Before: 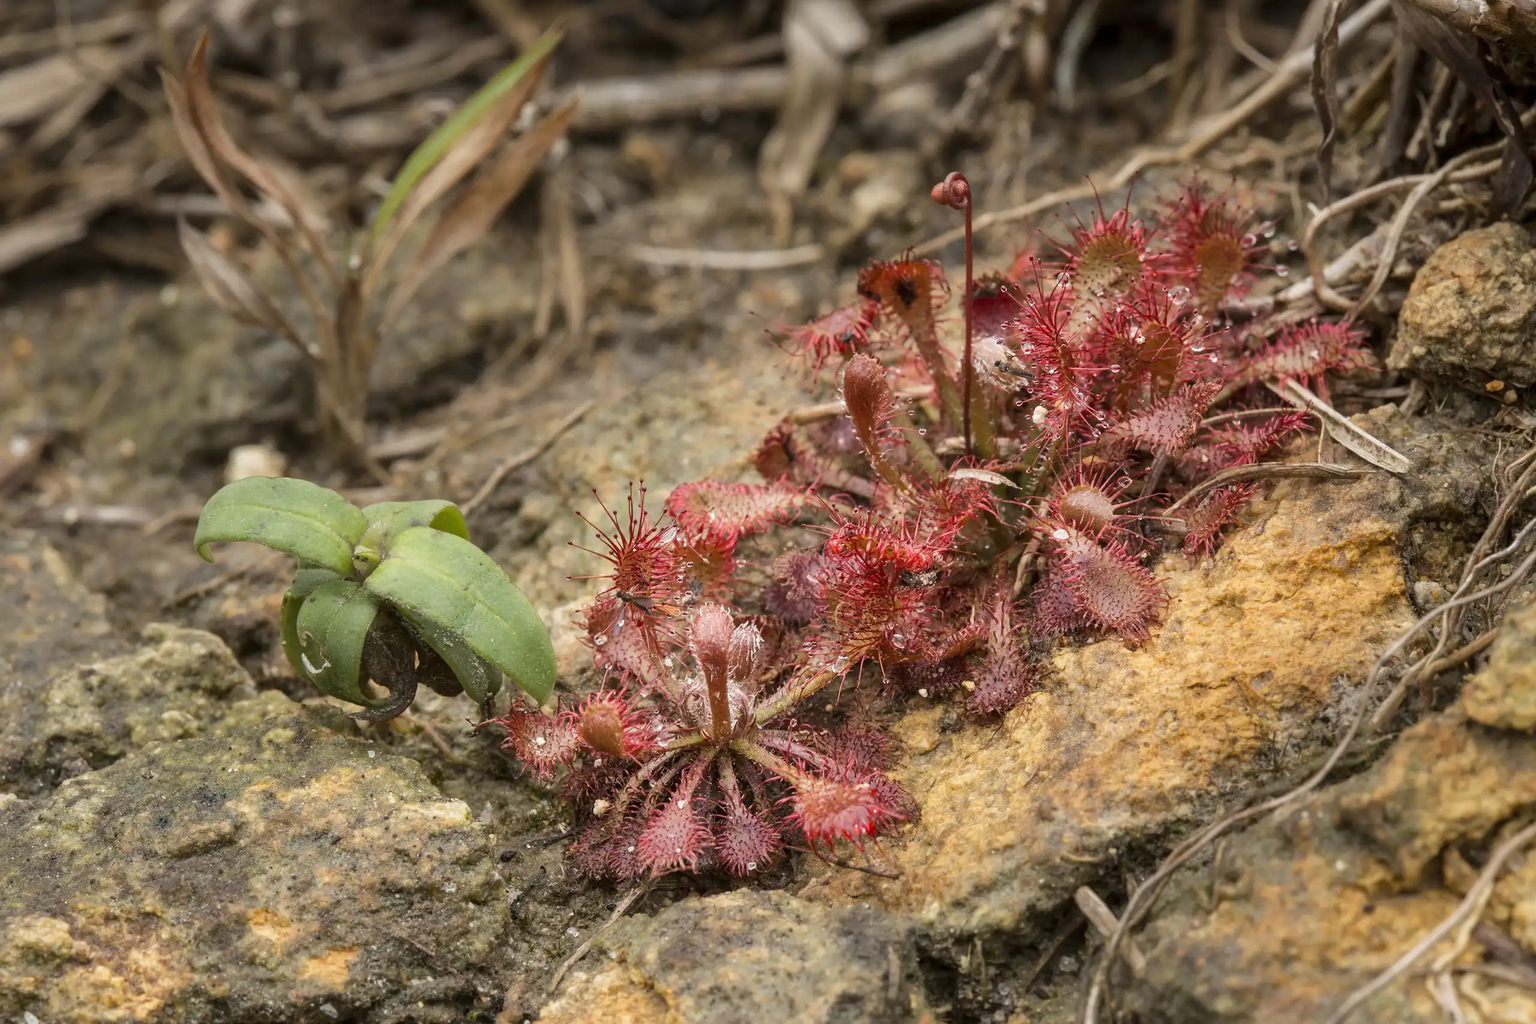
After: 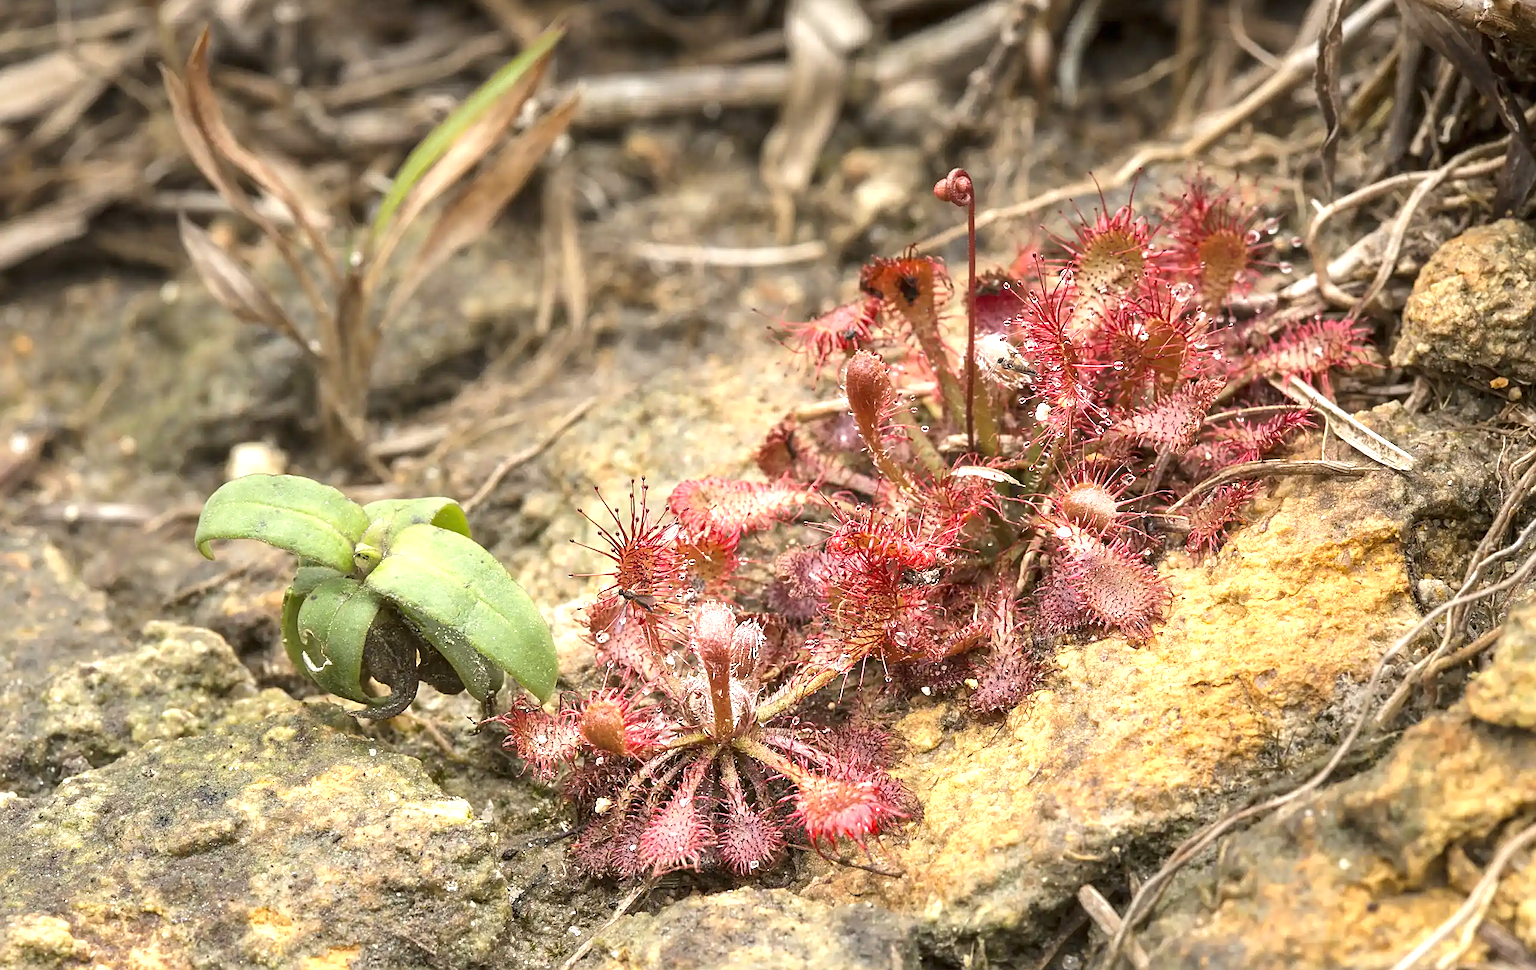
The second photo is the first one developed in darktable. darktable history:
exposure: black level correction 0, exposure 1 EV, compensate exposure bias true, compensate highlight preservation false
sharpen: on, module defaults
crop: top 0.414%, right 0.262%, bottom 5.089%
